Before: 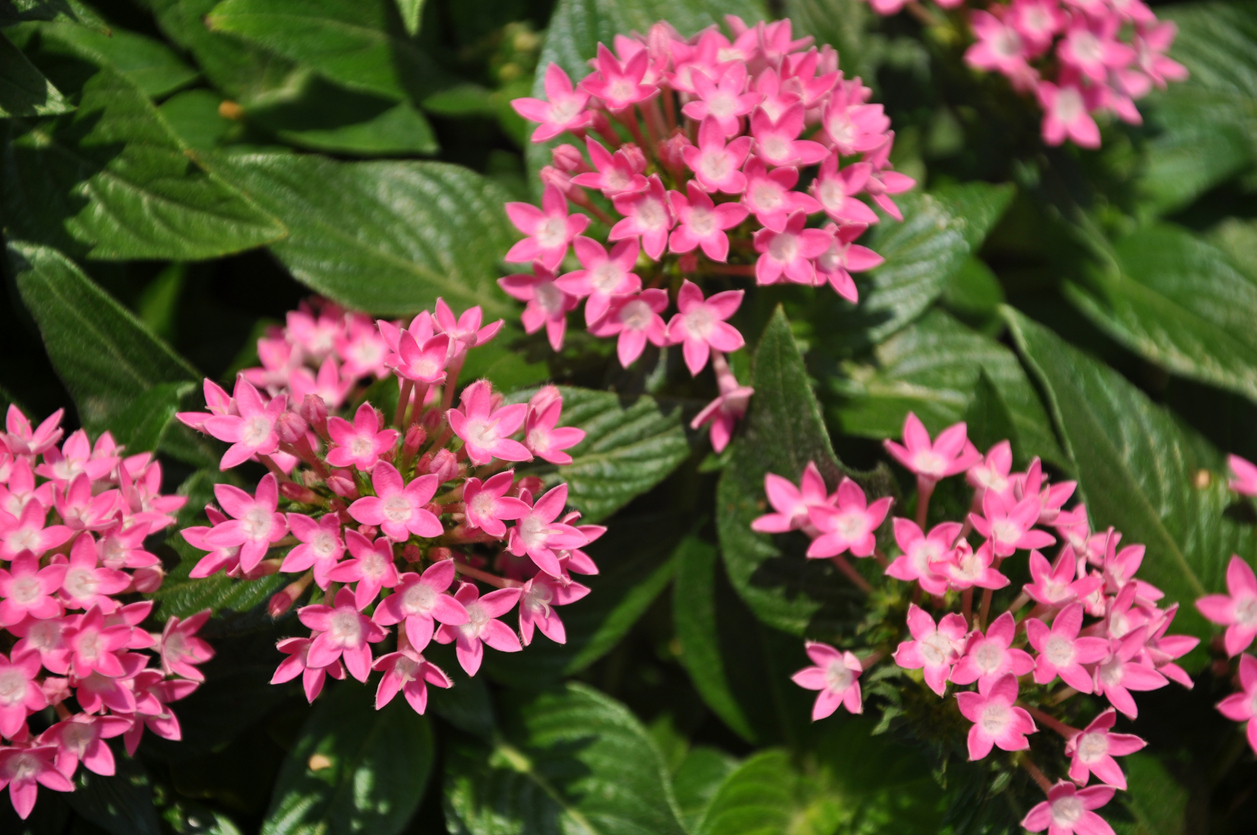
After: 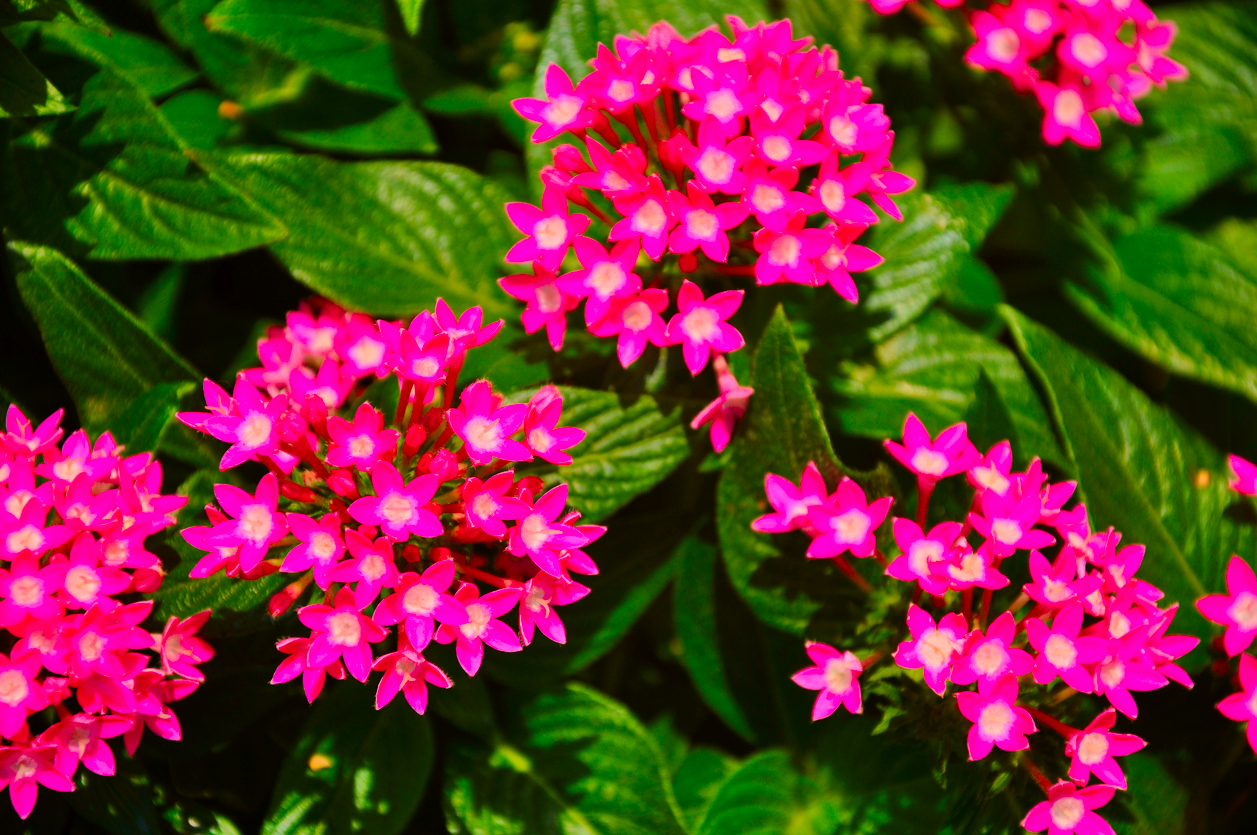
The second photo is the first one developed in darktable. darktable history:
tone curve: curves: ch0 [(0, 0) (0.091, 0.066) (0.184, 0.16) (0.491, 0.519) (0.748, 0.765) (1, 0.919)]; ch1 [(0, 0) (0.179, 0.173) (0.322, 0.32) (0.424, 0.424) (0.502, 0.504) (0.56, 0.575) (0.631, 0.675) (0.777, 0.806) (1, 1)]; ch2 [(0, 0) (0.434, 0.447) (0.497, 0.498) (0.539, 0.566) (0.676, 0.691) (1, 1)], color space Lab, independent channels, preserve colors none
color correction: highlights b* -0.011, saturation 1.81
